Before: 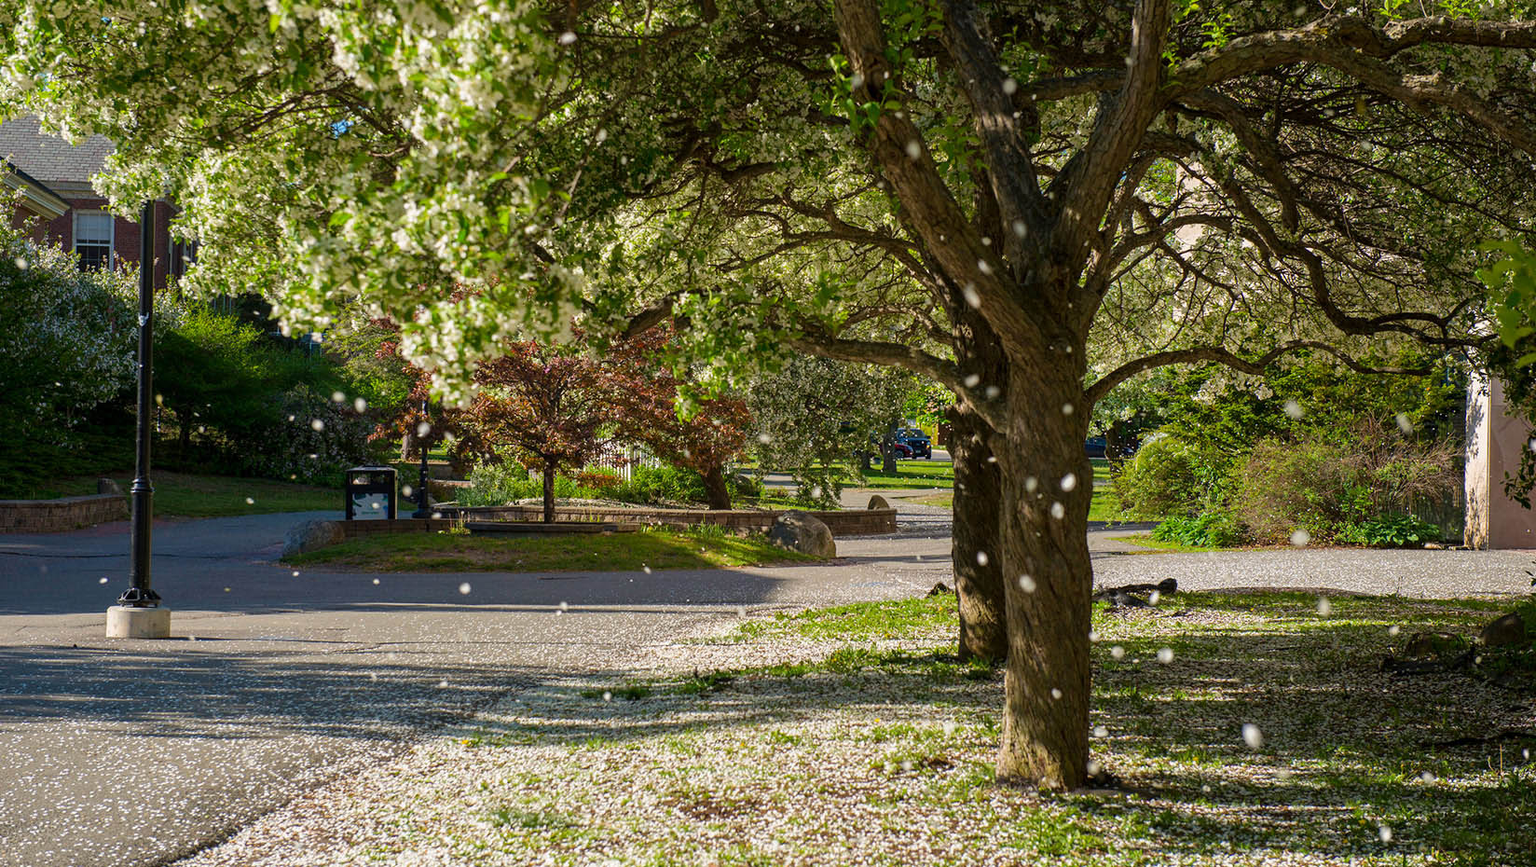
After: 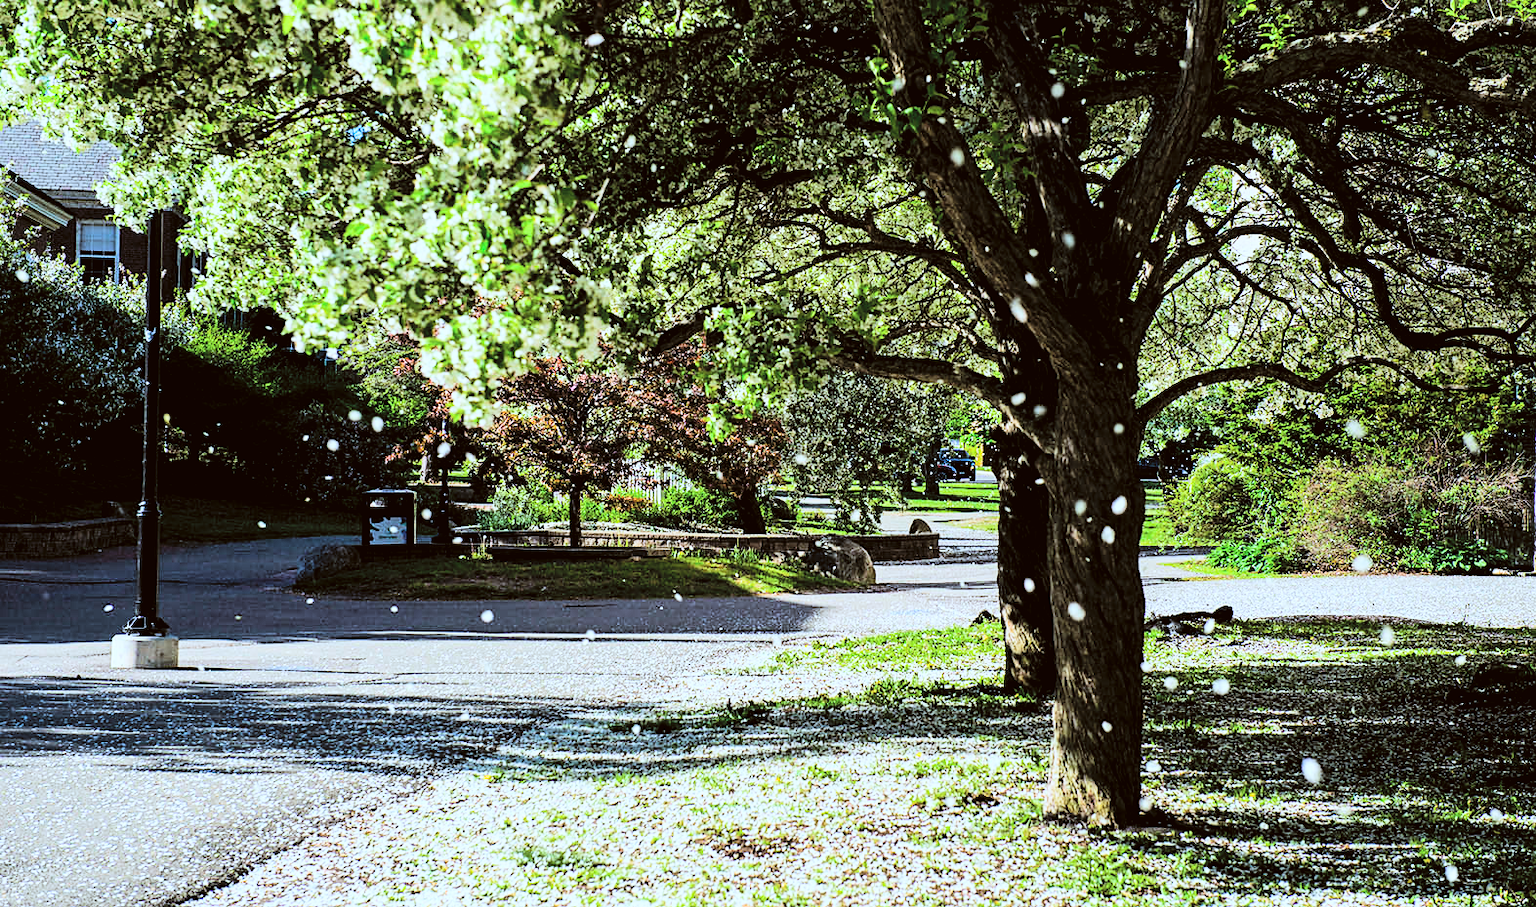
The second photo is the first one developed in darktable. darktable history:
color calibration: x 0.38, y 0.39, temperature 4086.25 K
filmic rgb: black relative exposure -5.01 EV, white relative exposure 3.98 EV, hardness 2.9, contrast 1.297, highlights saturation mix -30.12%, contrast in shadows safe
tone equalizer: -8 EV -1.09 EV, -7 EV -0.98 EV, -6 EV -0.86 EV, -5 EV -0.616 EV, -3 EV 0.59 EV, -2 EV 0.858 EV, -1 EV 1 EV, +0 EV 1.06 EV, edges refinement/feathering 500, mask exposure compensation -1.57 EV, preserve details no
crop: right 4.498%, bottom 0.036%
sharpen: amount 0.217
contrast brightness saturation: contrast 0.095, brightness 0.302, saturation 0.142
color correction: highlights a* -3.46, highlights b* -6.71, shadows a* 2.93, shadows b* 5.7
